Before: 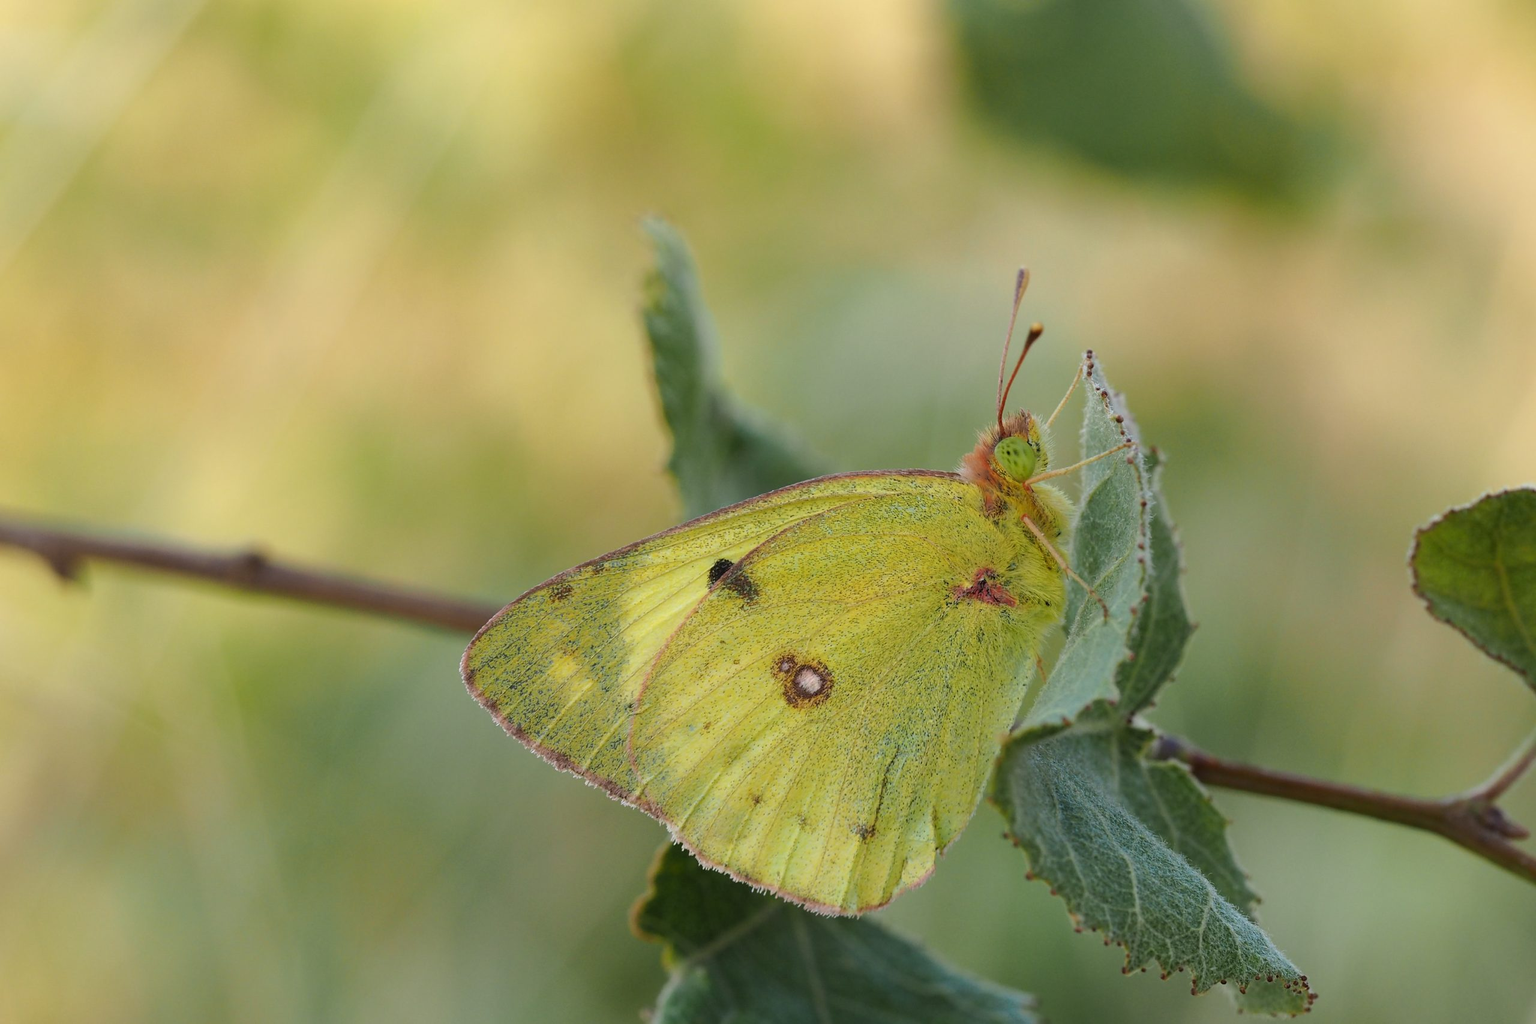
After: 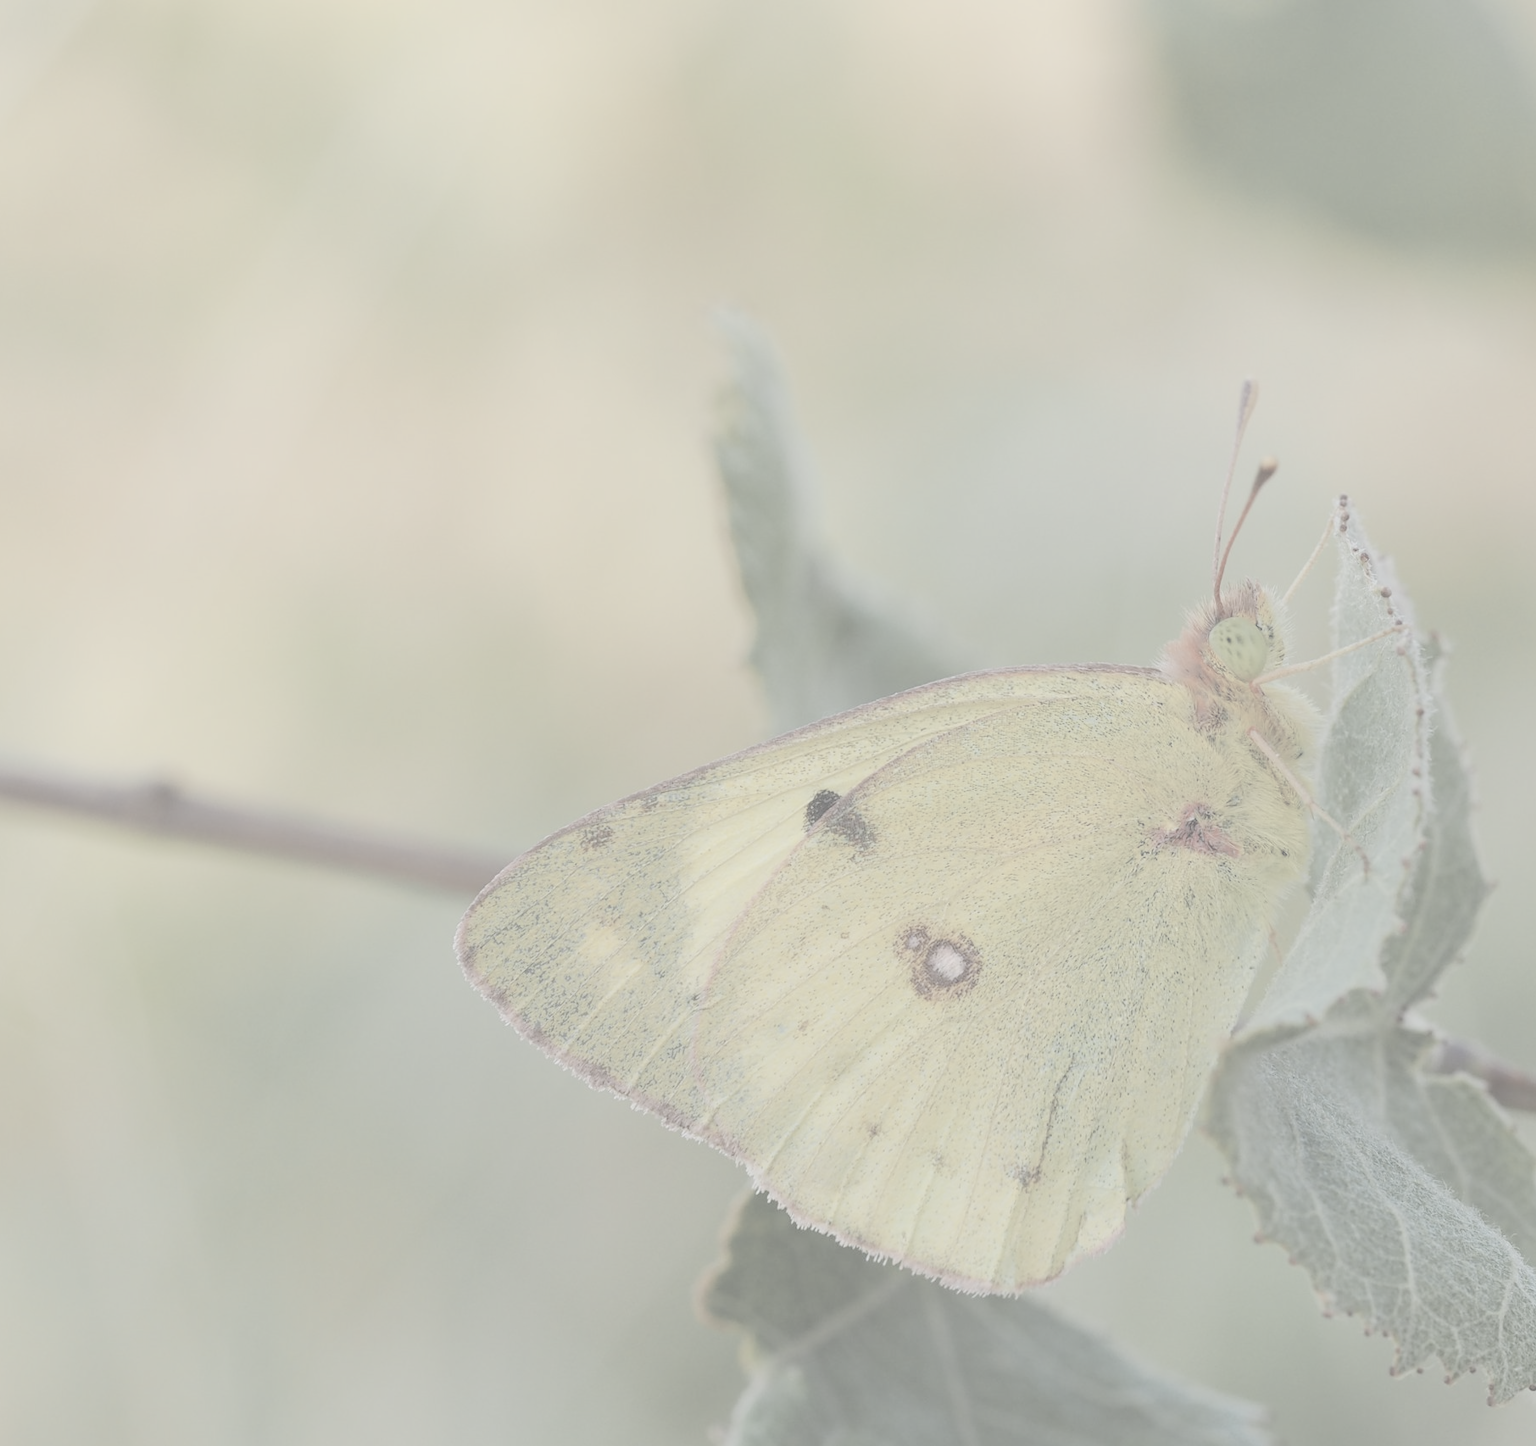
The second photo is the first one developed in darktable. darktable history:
crop and rotate: left 9.061%, right 20.142%
contrast brightness saturation: contrast -0.32, brightness 0.75, saturation -0.78
rotate and perspective: crop left 0, crop top 0
